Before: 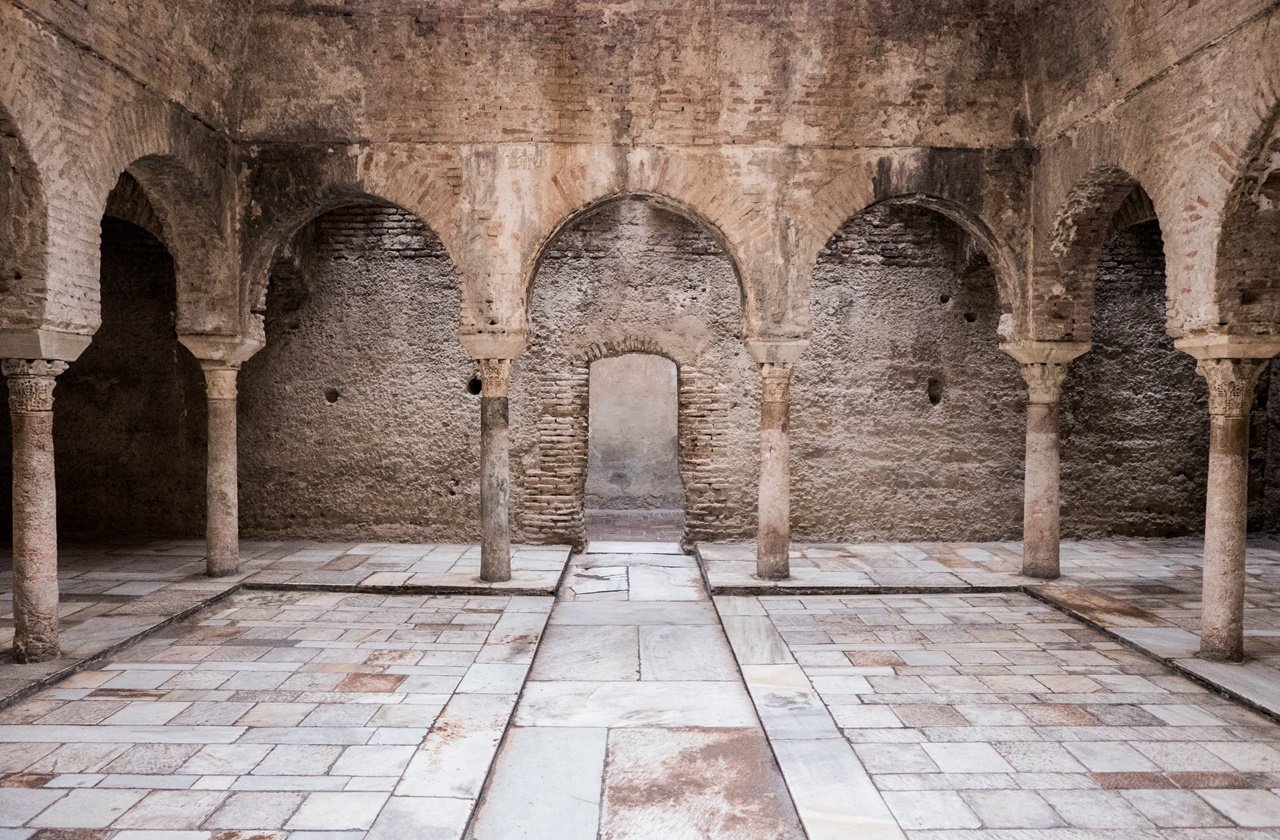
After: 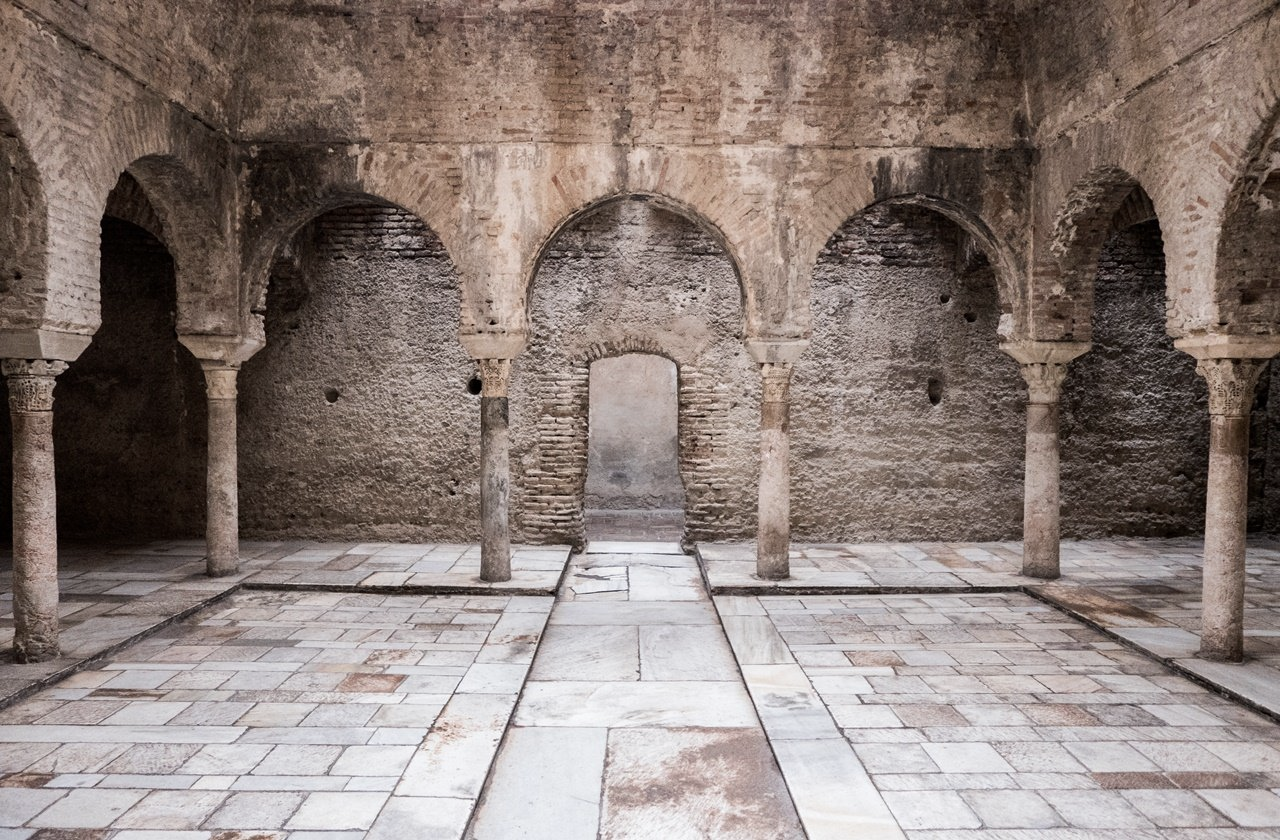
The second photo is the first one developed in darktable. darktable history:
shadows and highlights: shadows 11.35, white point adjustment 1.26, highlights -0.368, soften with gaussian
contrast brightness saturation: contrast 0.065, brightness -0.009, saturation -0.238
